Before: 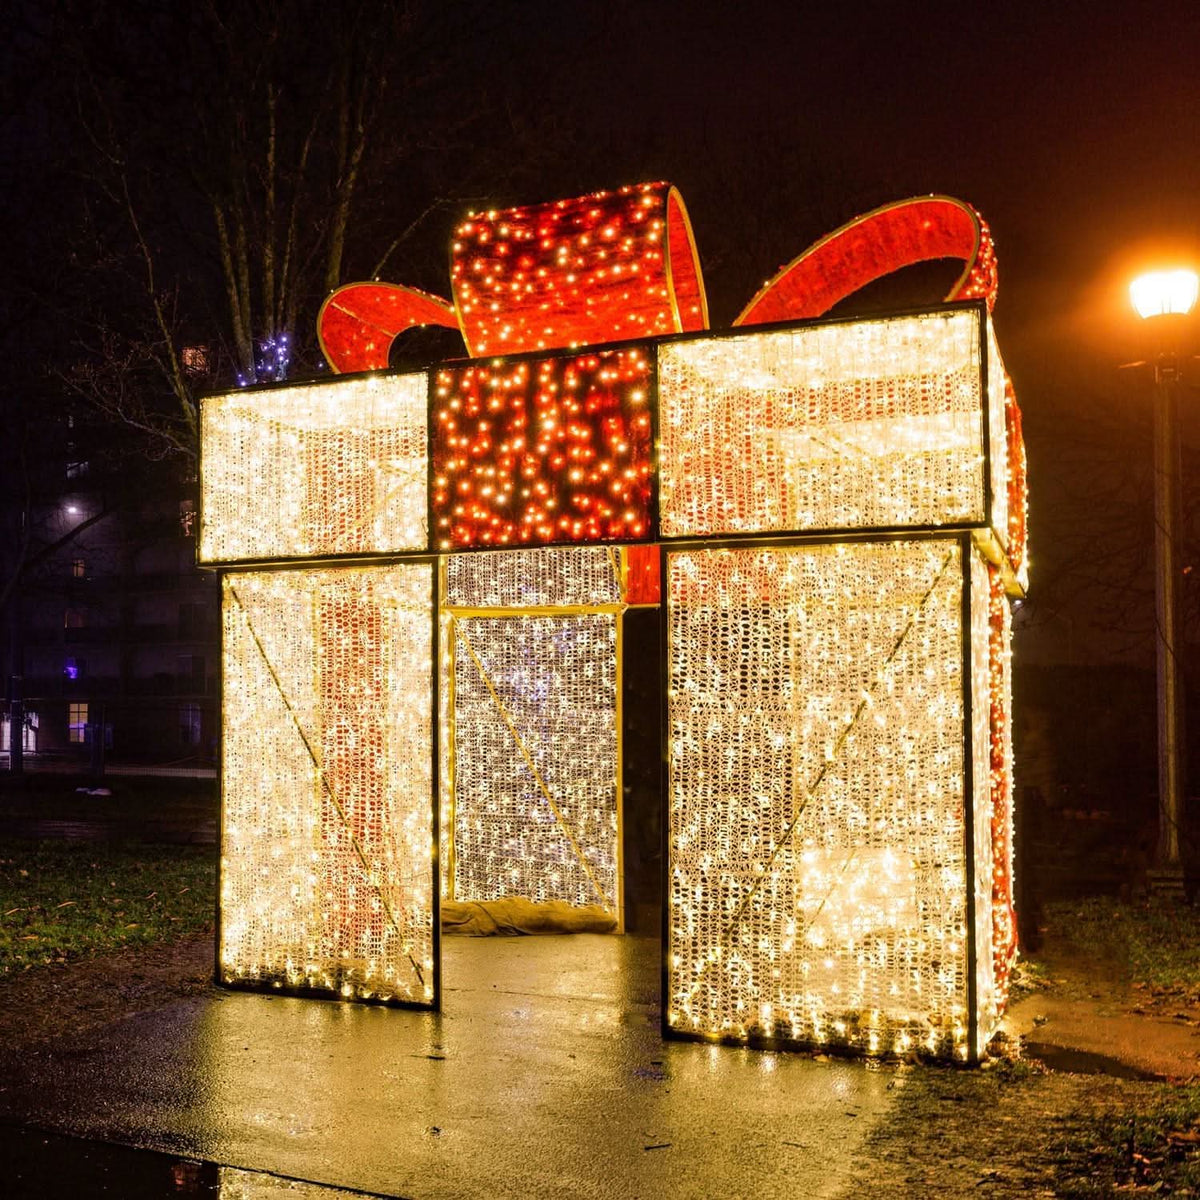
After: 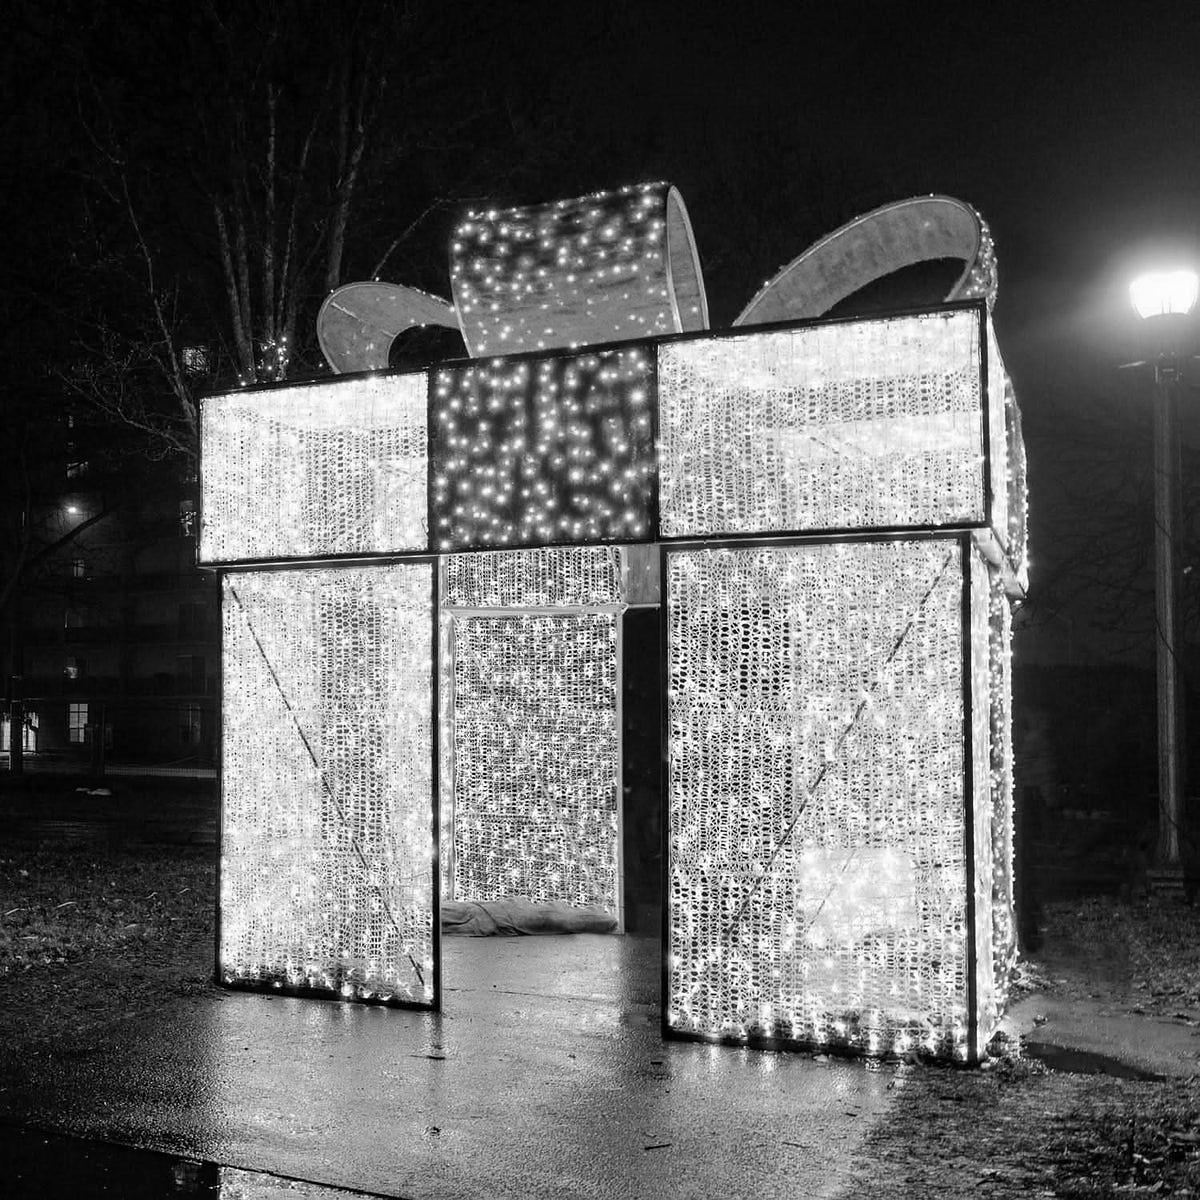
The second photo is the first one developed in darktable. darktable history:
monochrome: on, module defaults
sharpen: radius 1, threshold 1
